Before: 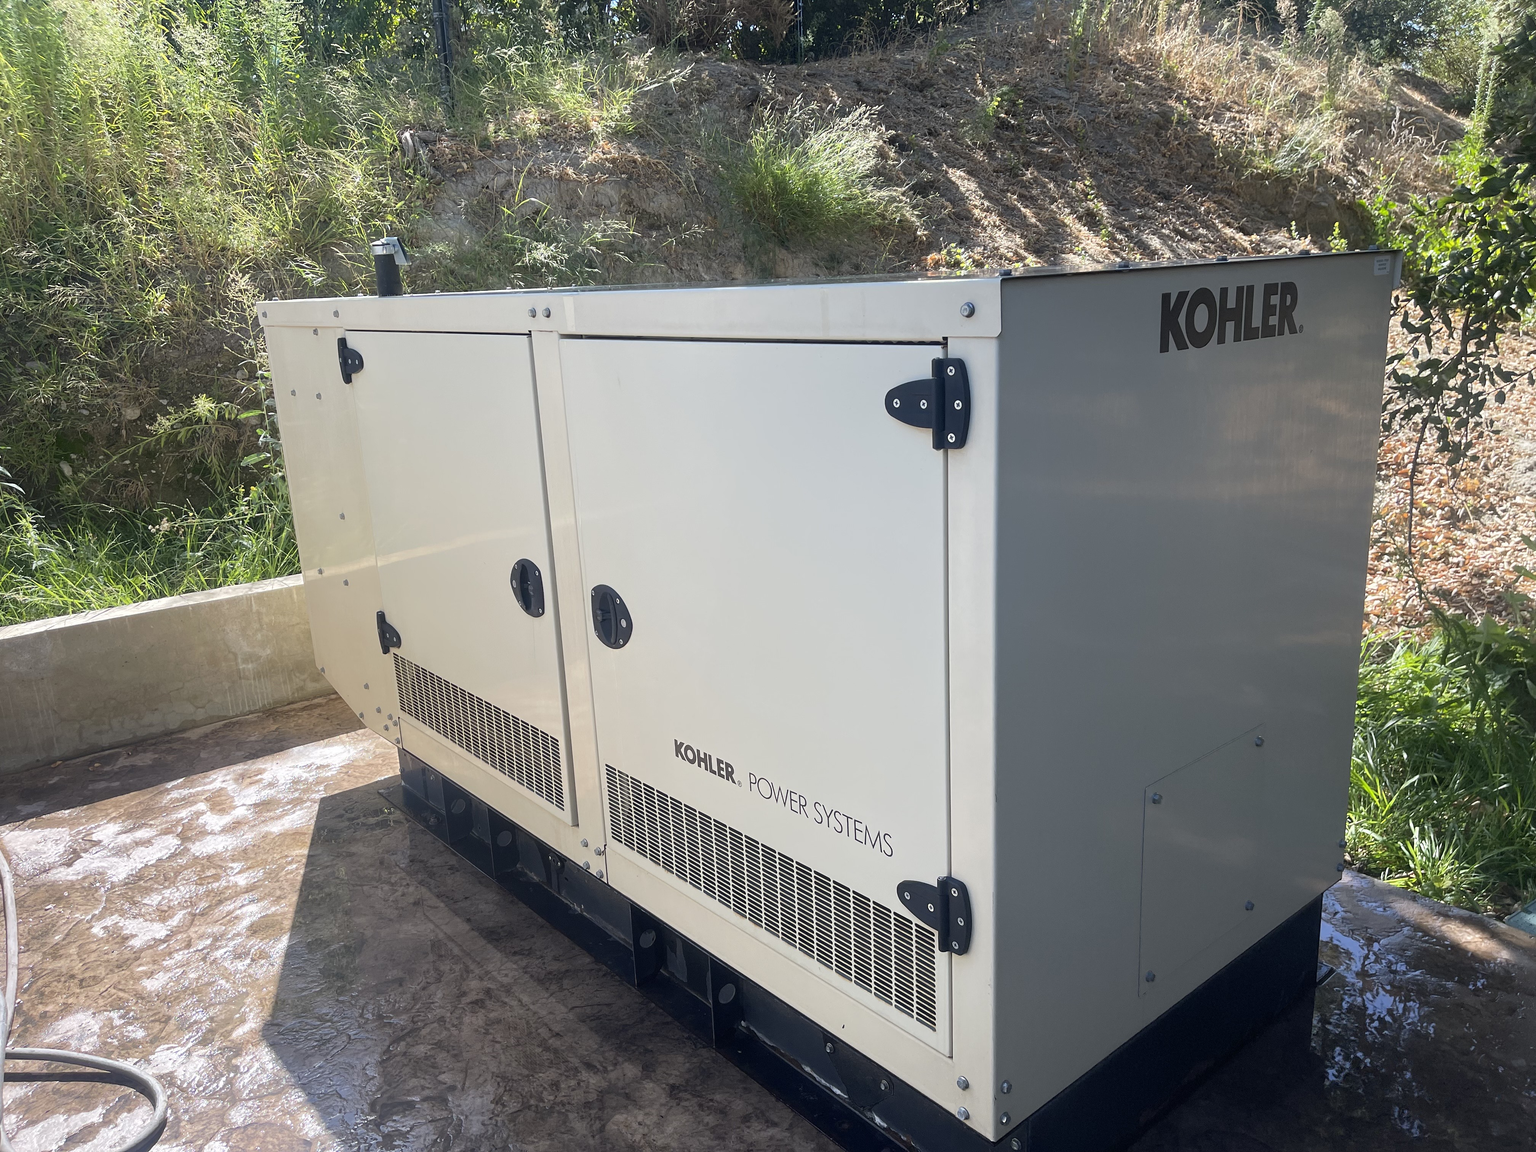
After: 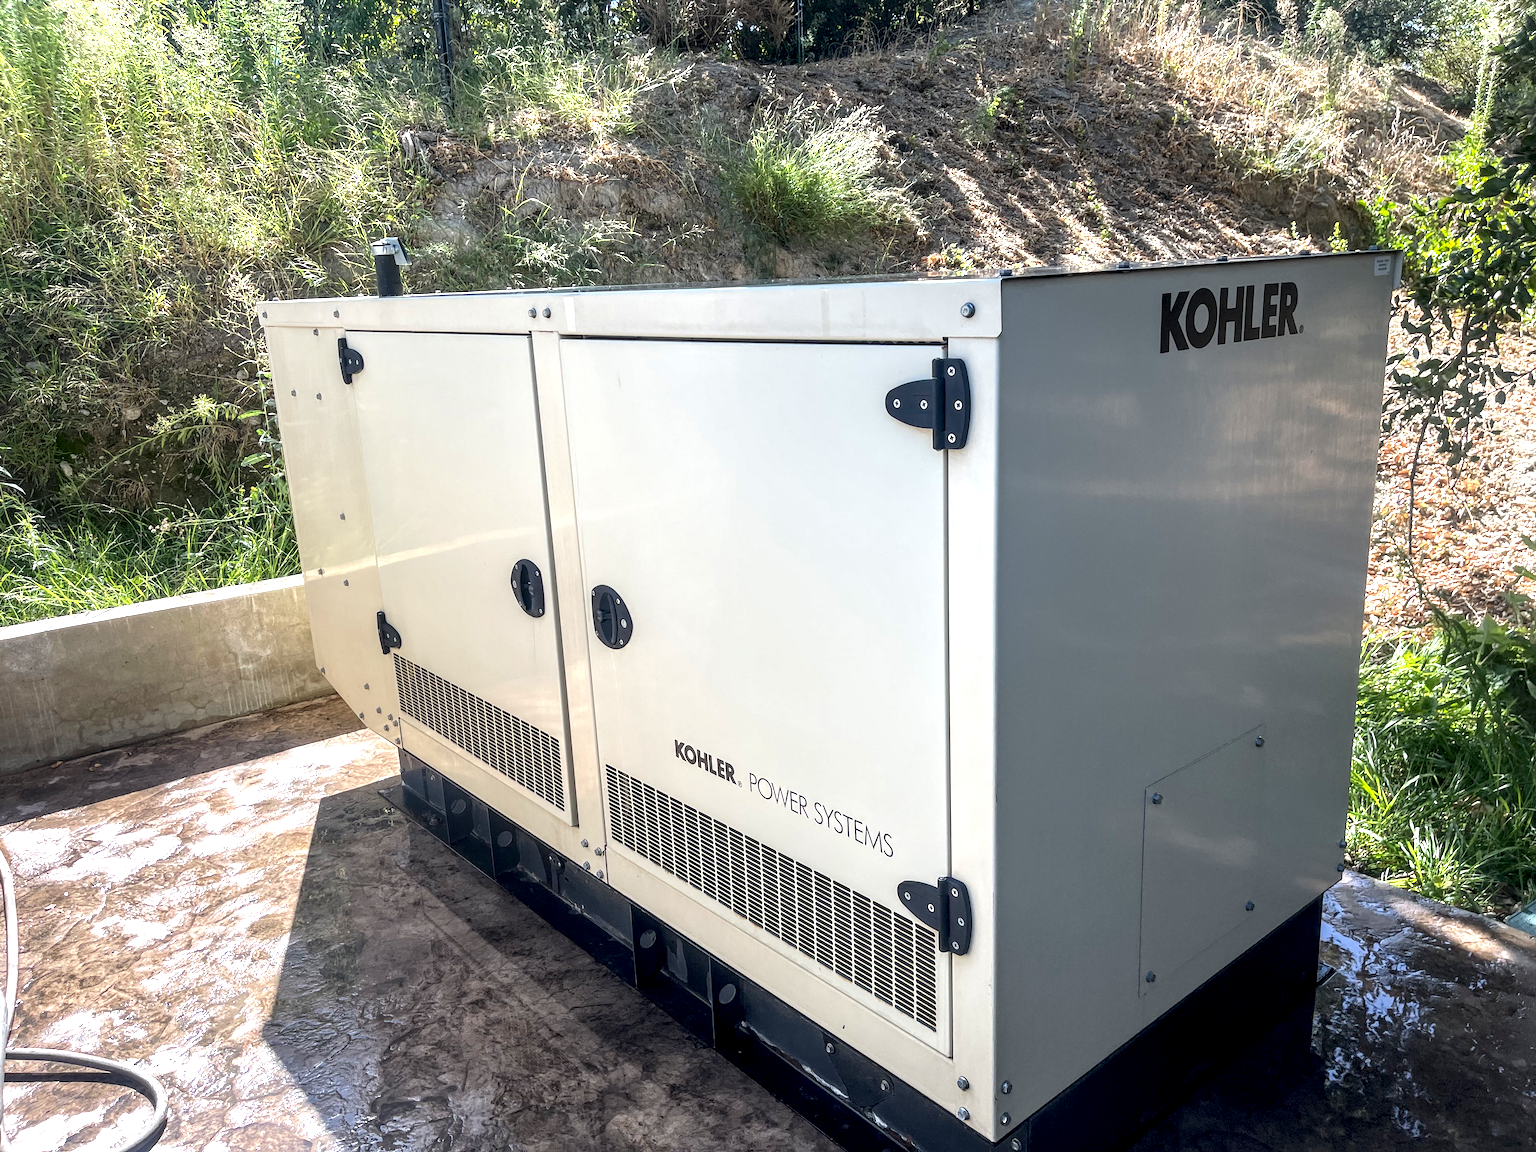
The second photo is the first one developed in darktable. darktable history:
exposure: black level correction 0, exposure 0.5 EV, compensate exposure bias true, compensate highlight preservation false
local contrast: highlights 20%, shadows 70%, detail 170%
